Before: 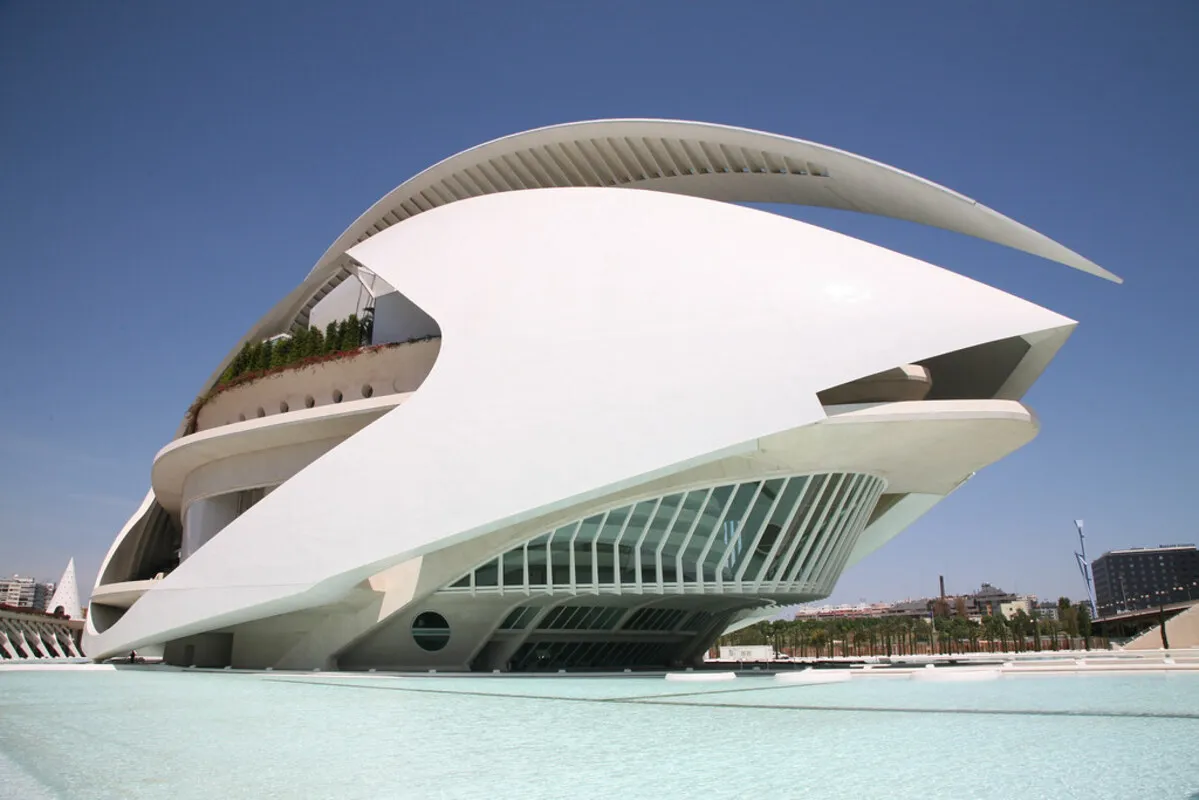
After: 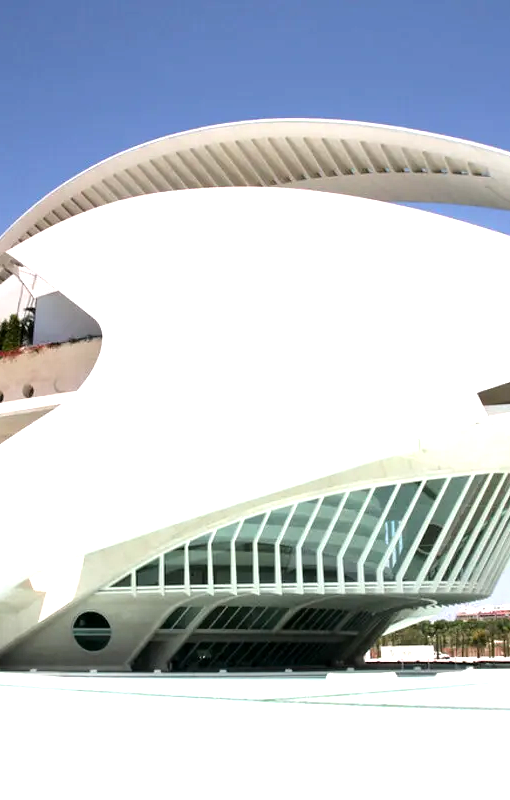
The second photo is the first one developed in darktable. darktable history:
exposure: black level correction 0.004, exposure 0.421 EV, compensate highlight preservation false
crop: left 28.322%, right 29.108%
tone equalizer: -8 EV -0.789 EV, -7 EV -0.667 EV, -6 EV -0.571 EV, -5 EV -0.418 EV, -3 EV 0.376 EV, -2 EV 0.6 EV, -1 EV 0.675 EV, +0 EV 0.755 EV, mask exposure compensation -0.49 EV
